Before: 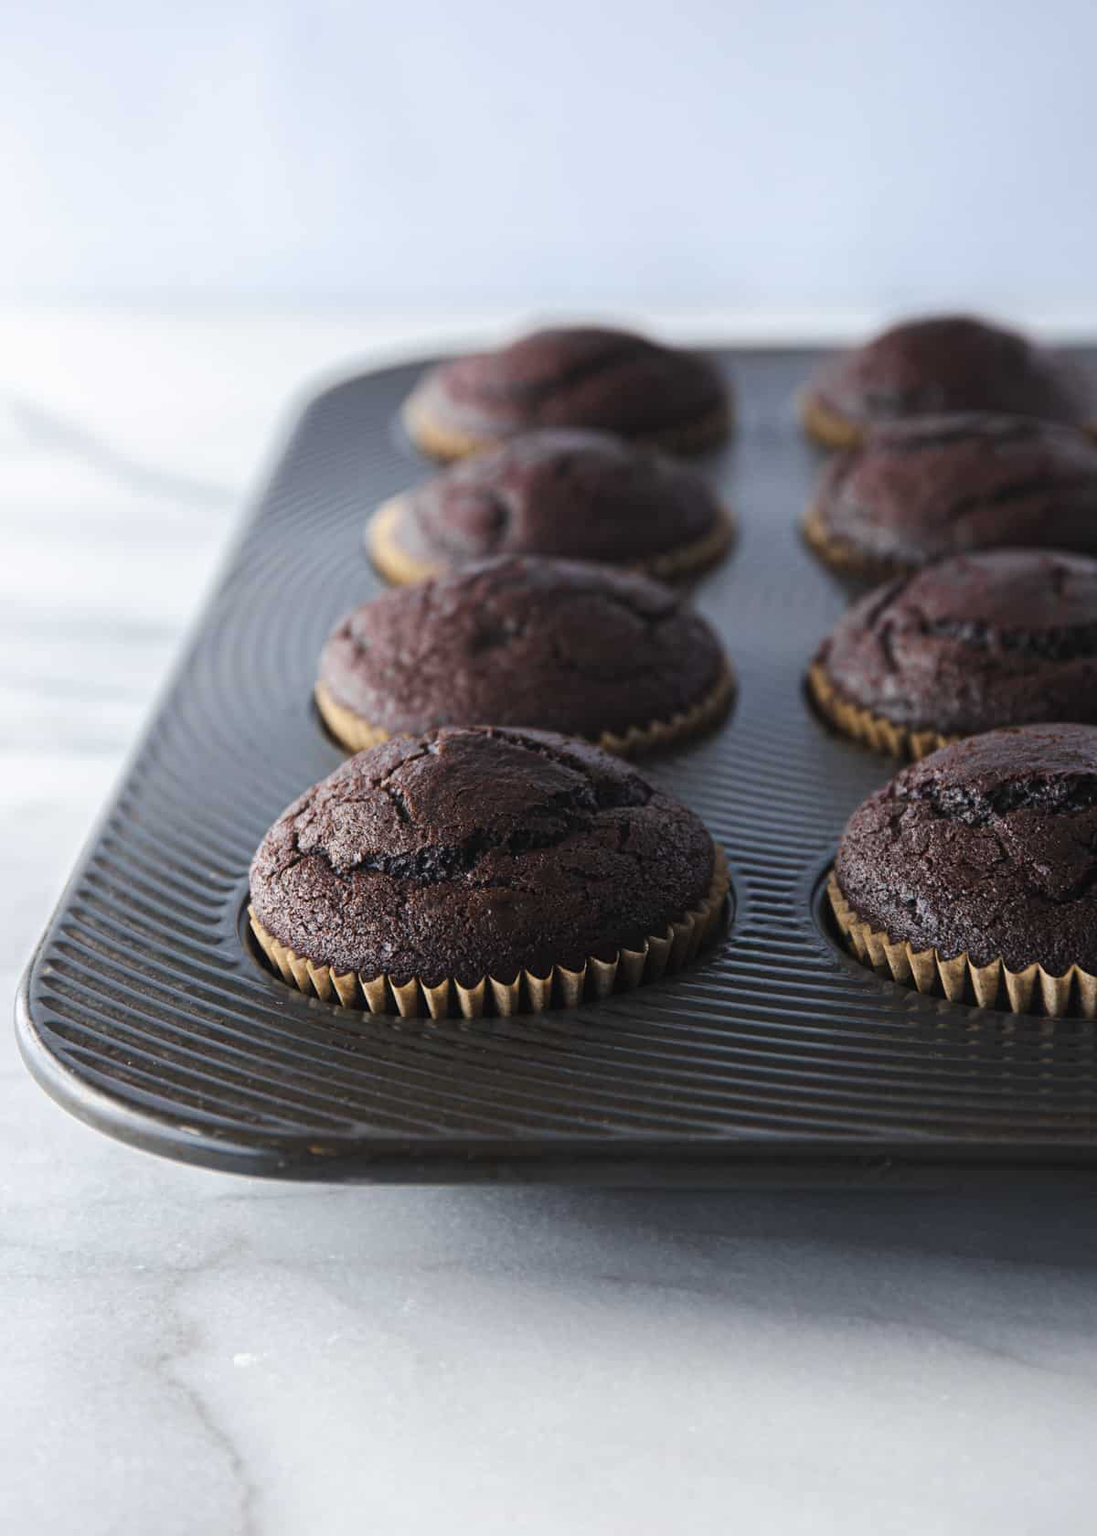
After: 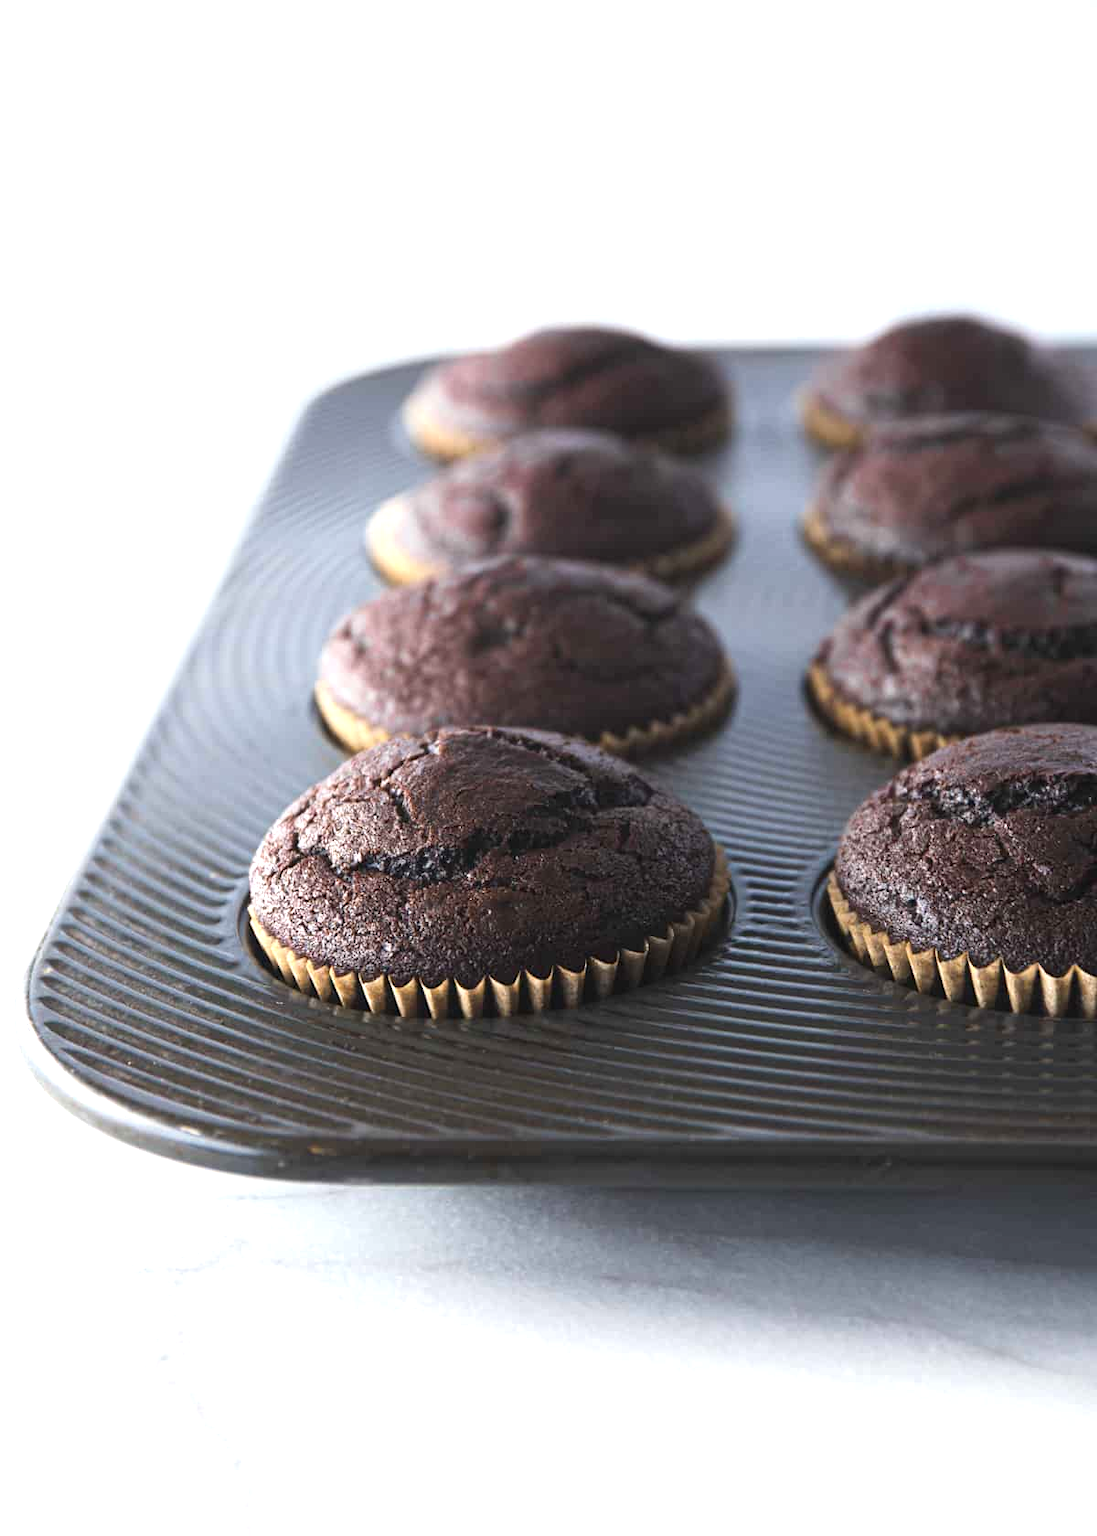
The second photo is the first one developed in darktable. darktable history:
exposure: black level correction 0, exposure 0.899 EV, compensate exposure bias true, compensate highlight preservation false
